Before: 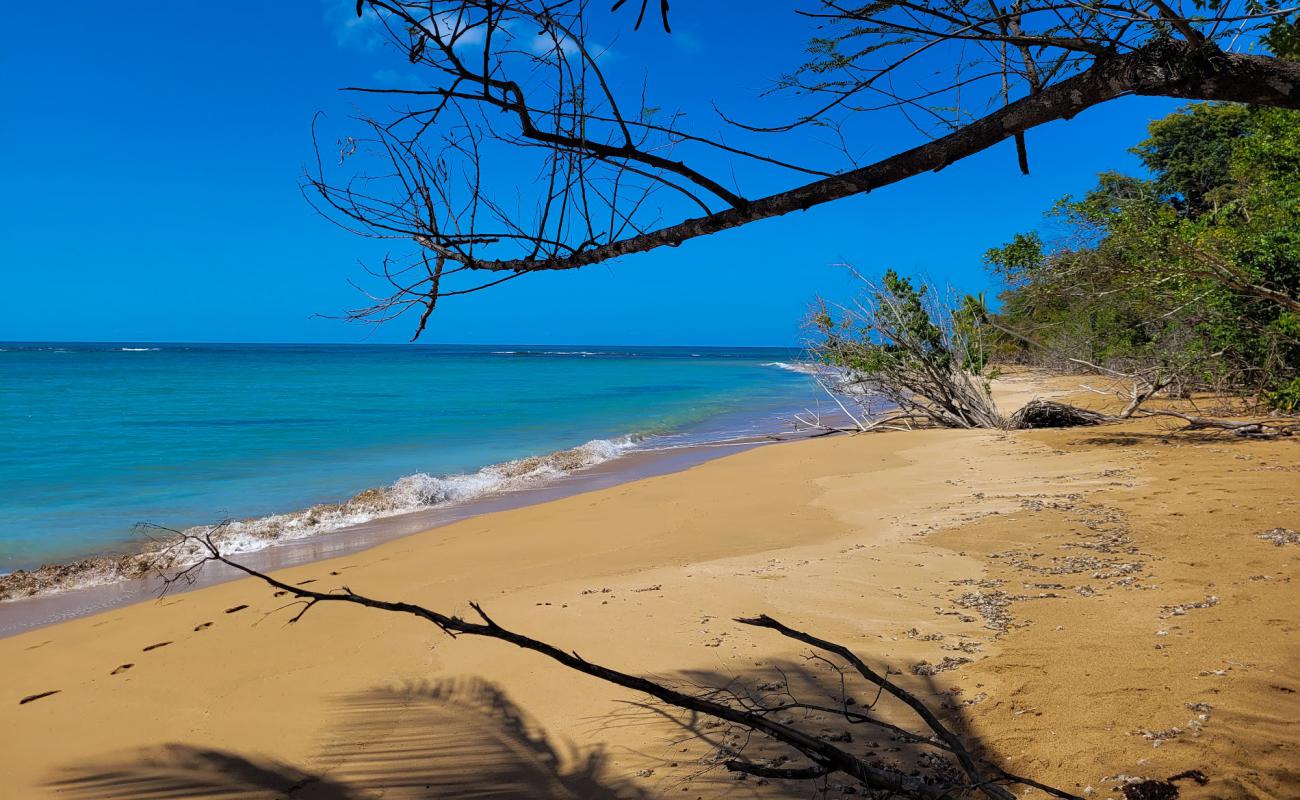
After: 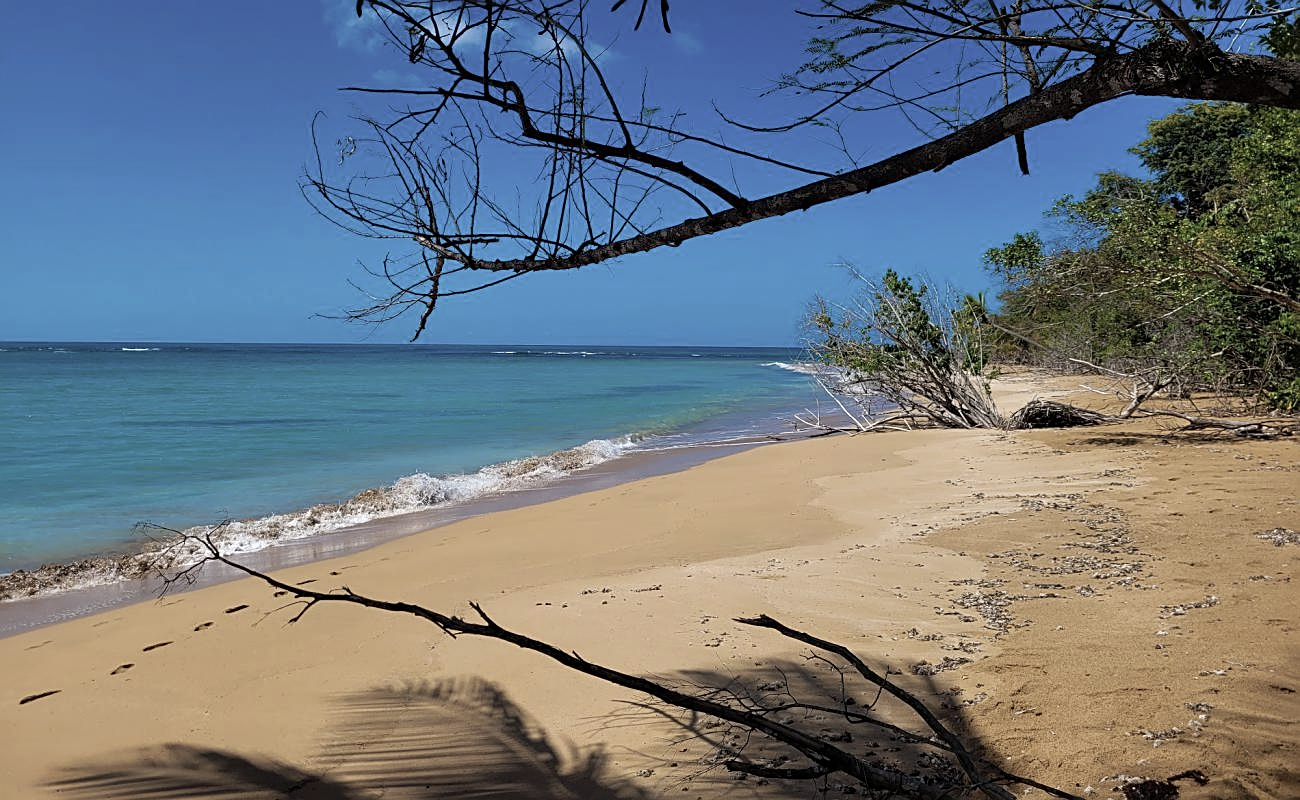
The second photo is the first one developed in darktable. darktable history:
sharpen: amount 0.492
contrast brightness saturation: contrast 0.102, saturation -0.353
